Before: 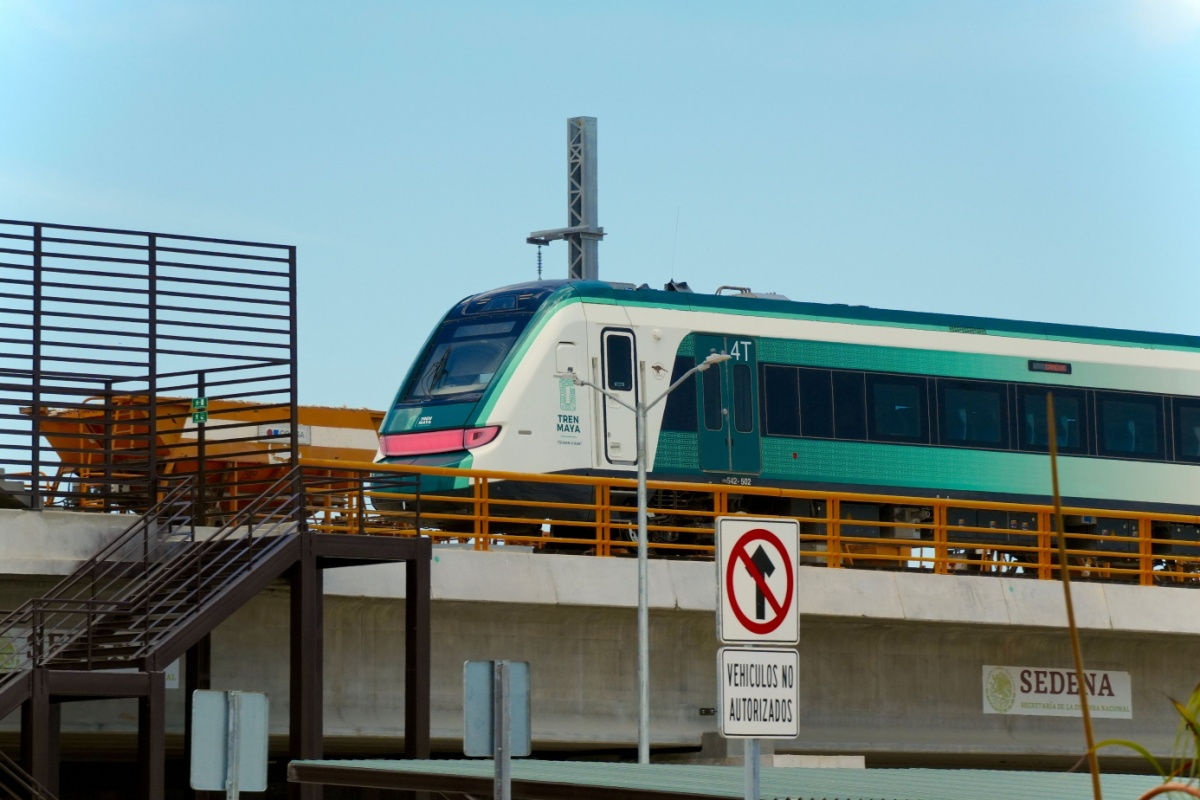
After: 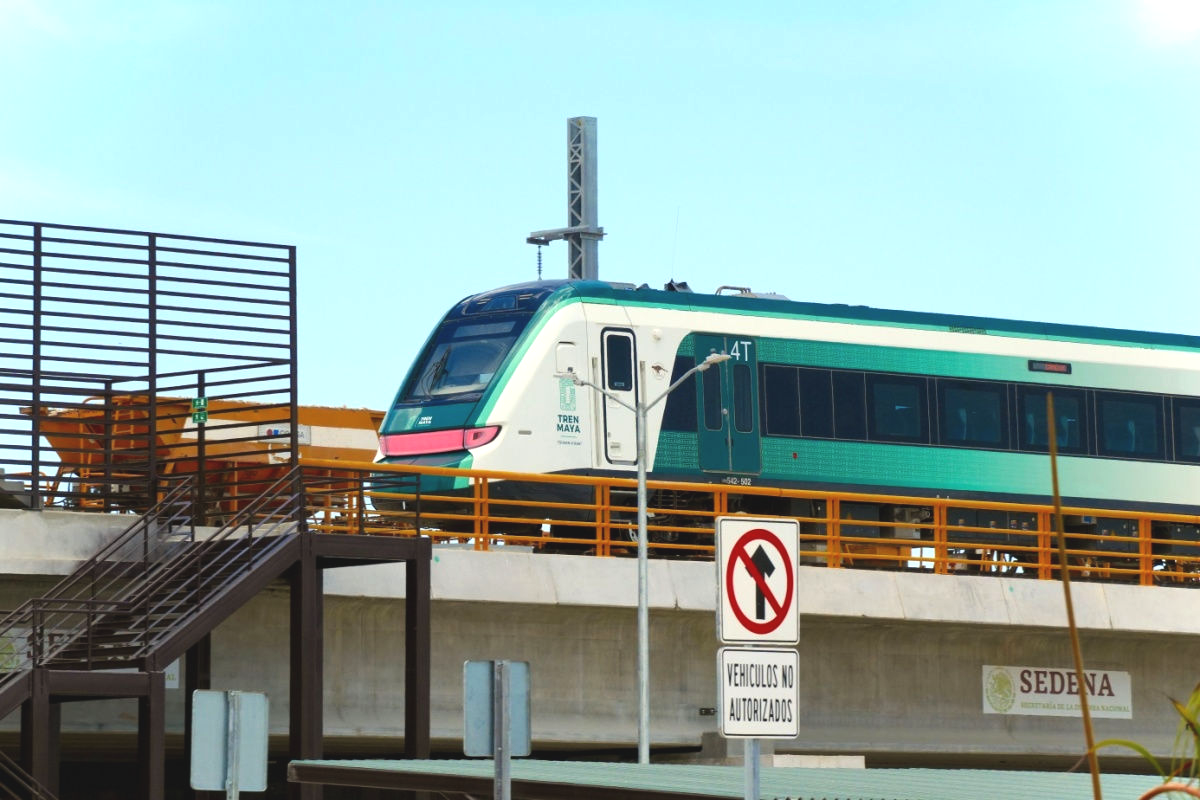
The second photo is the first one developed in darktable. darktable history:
exposure: black level correction -0.005, exposure 0.625 EV, compensate exposure bias true, compensate highlight preservation false
